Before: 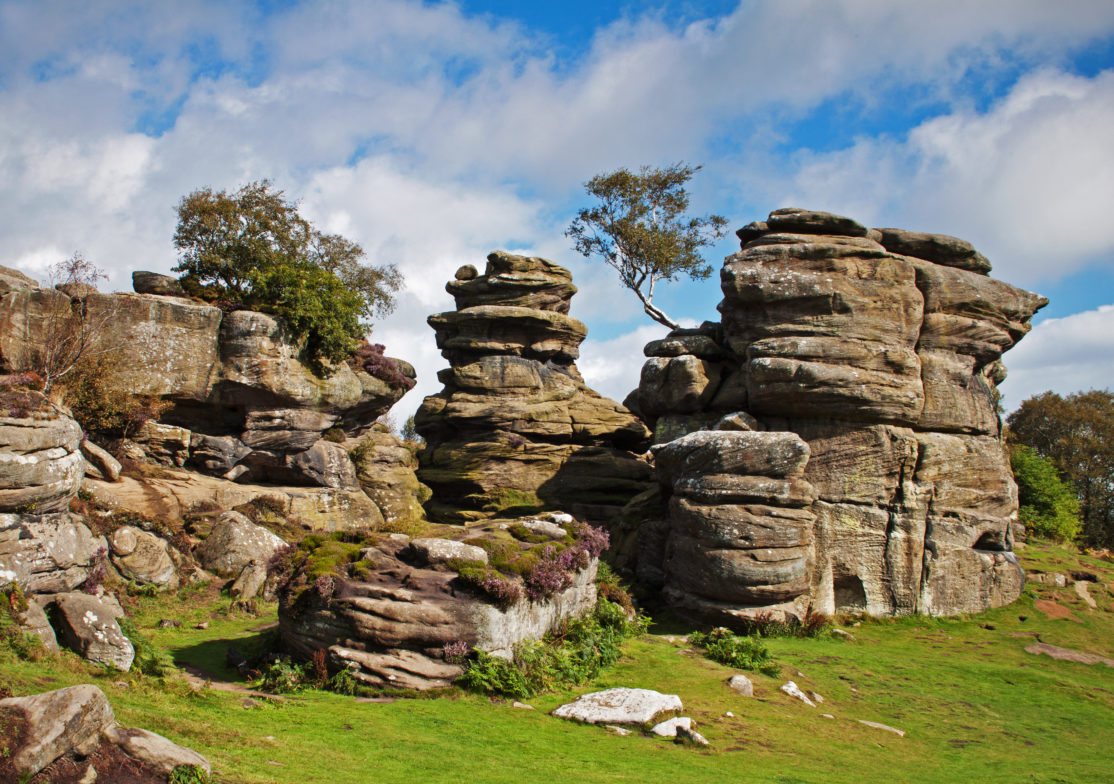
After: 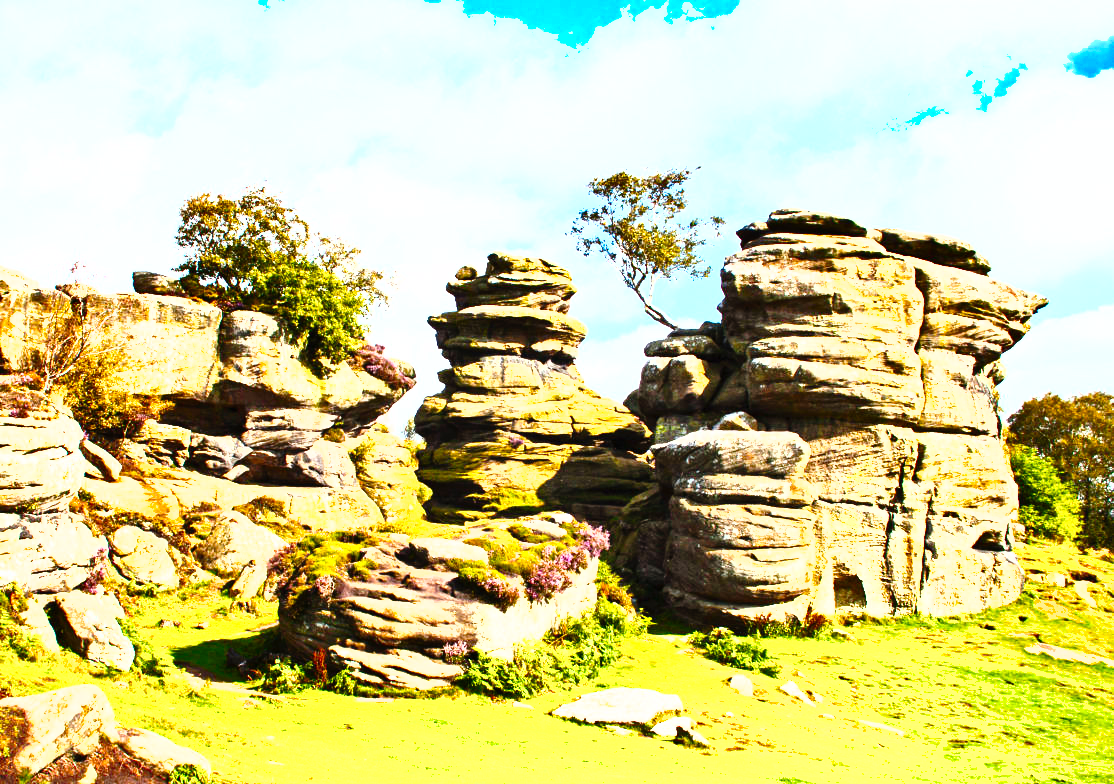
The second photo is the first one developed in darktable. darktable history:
shadows and highlights: low approximation 0.01, soften with gaussian
tone curve: curves: ch0 [(0, 0) (0.003, 0.012) (0.011, 0.015) (0.025, 0.023) (0.044, 0.036) (0.069, 0.047) (0.1, 0.062) (0.136, 0.1) (0.177, 0.15) (0.224, 0.219) (0.277, 0.3) (0.335, 0.401) (0.399, 0.49) (0.468, 0.569) (0.543, 0.641) (0.623, 0.73) (0.709, 0.806) (0.801, 0.88) (0.898, 0.939) (1, 1)], preserve colors none
color balance rgb: perceptual saturation grading › global saturation 25%, perceptual brilliance grading › global brilliance 35%, perceptual brilliance grading › highlights 50%, perceptual brilliance grading › mid-tones 60%, perceptual brilliance grading › shadows 35%, global vibrance 20%
exposure: compensate highlight preservation false
